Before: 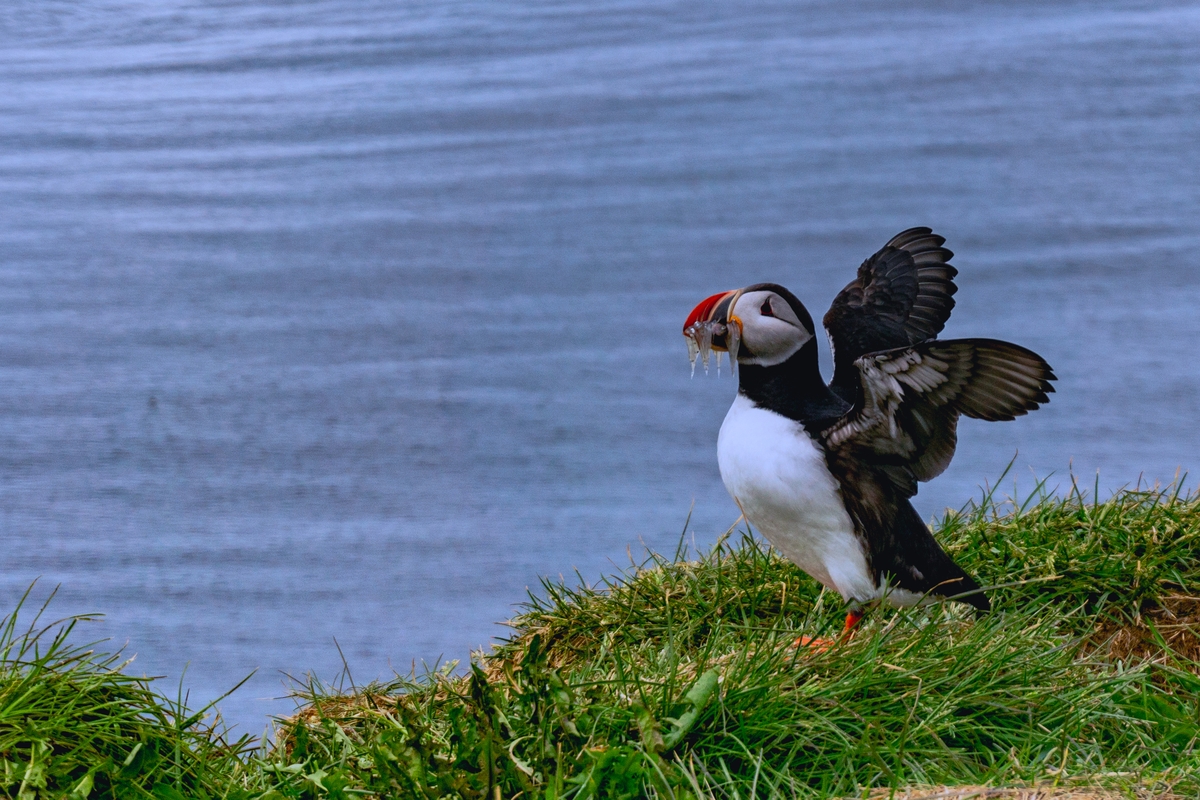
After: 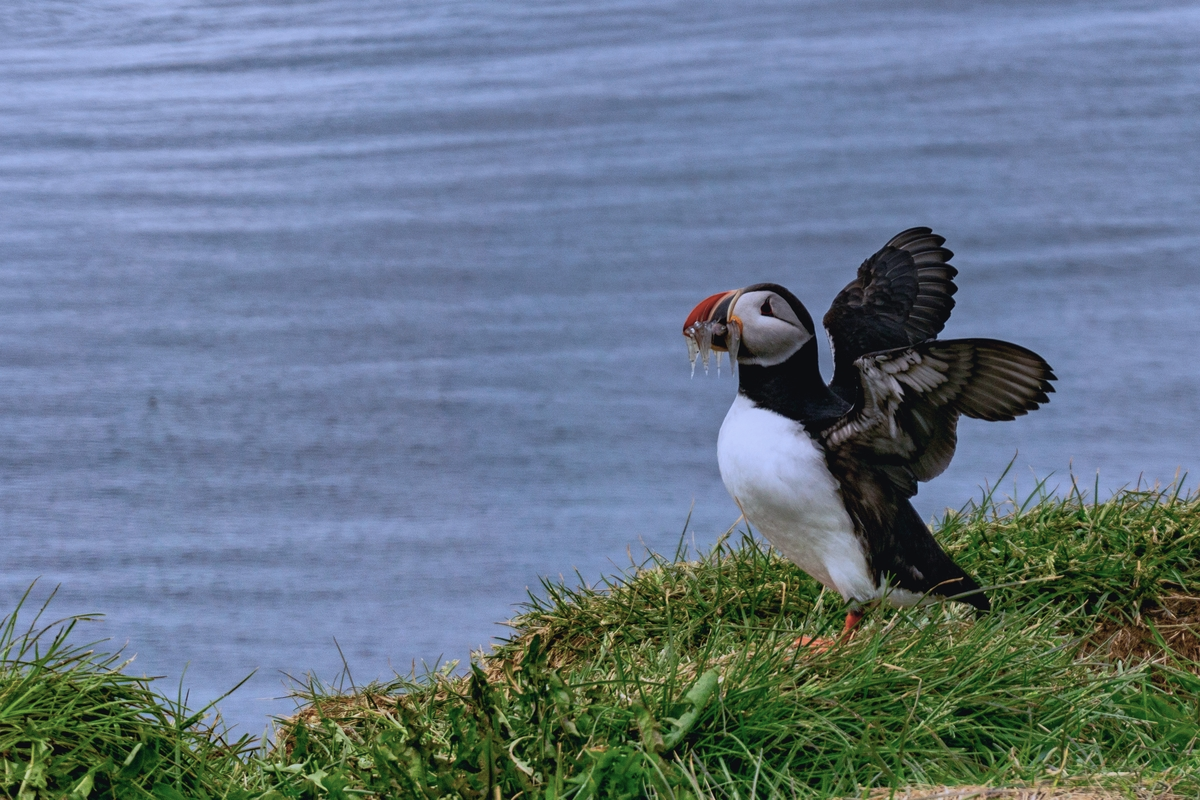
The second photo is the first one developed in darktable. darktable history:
color balance rgb: perceptual saturation grading › global saturation -27.43%, global vibrance 20%
color zones: curves: ch1 [(0.077, 0.436) (0.25, 0.5) (0.75, 0.5)]
